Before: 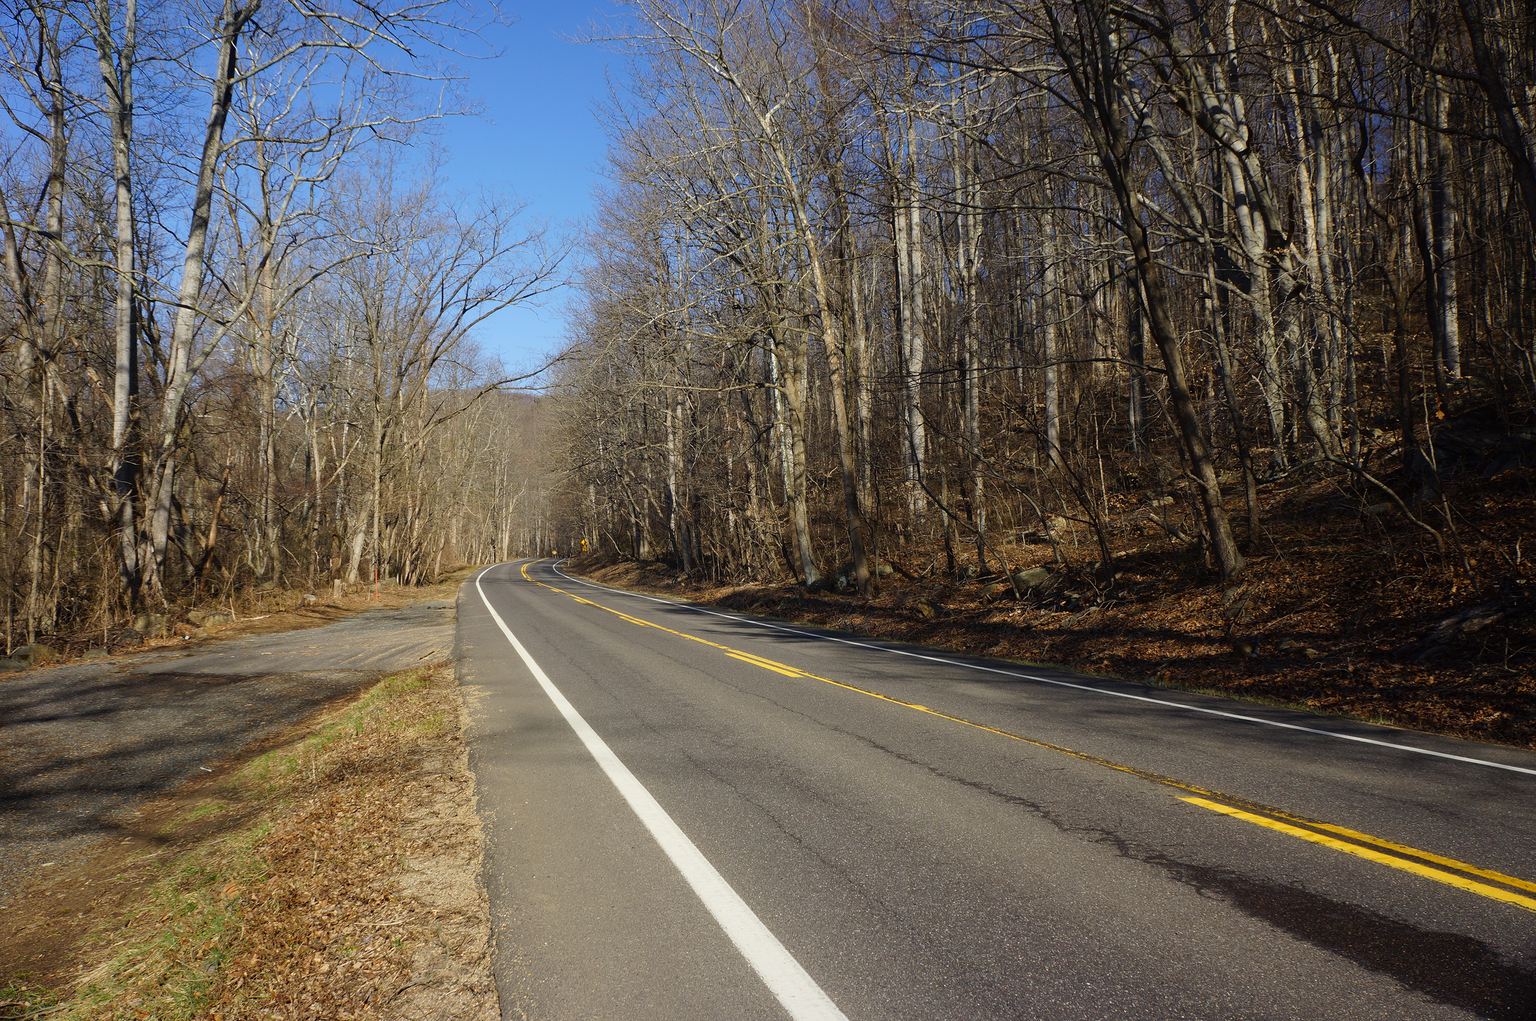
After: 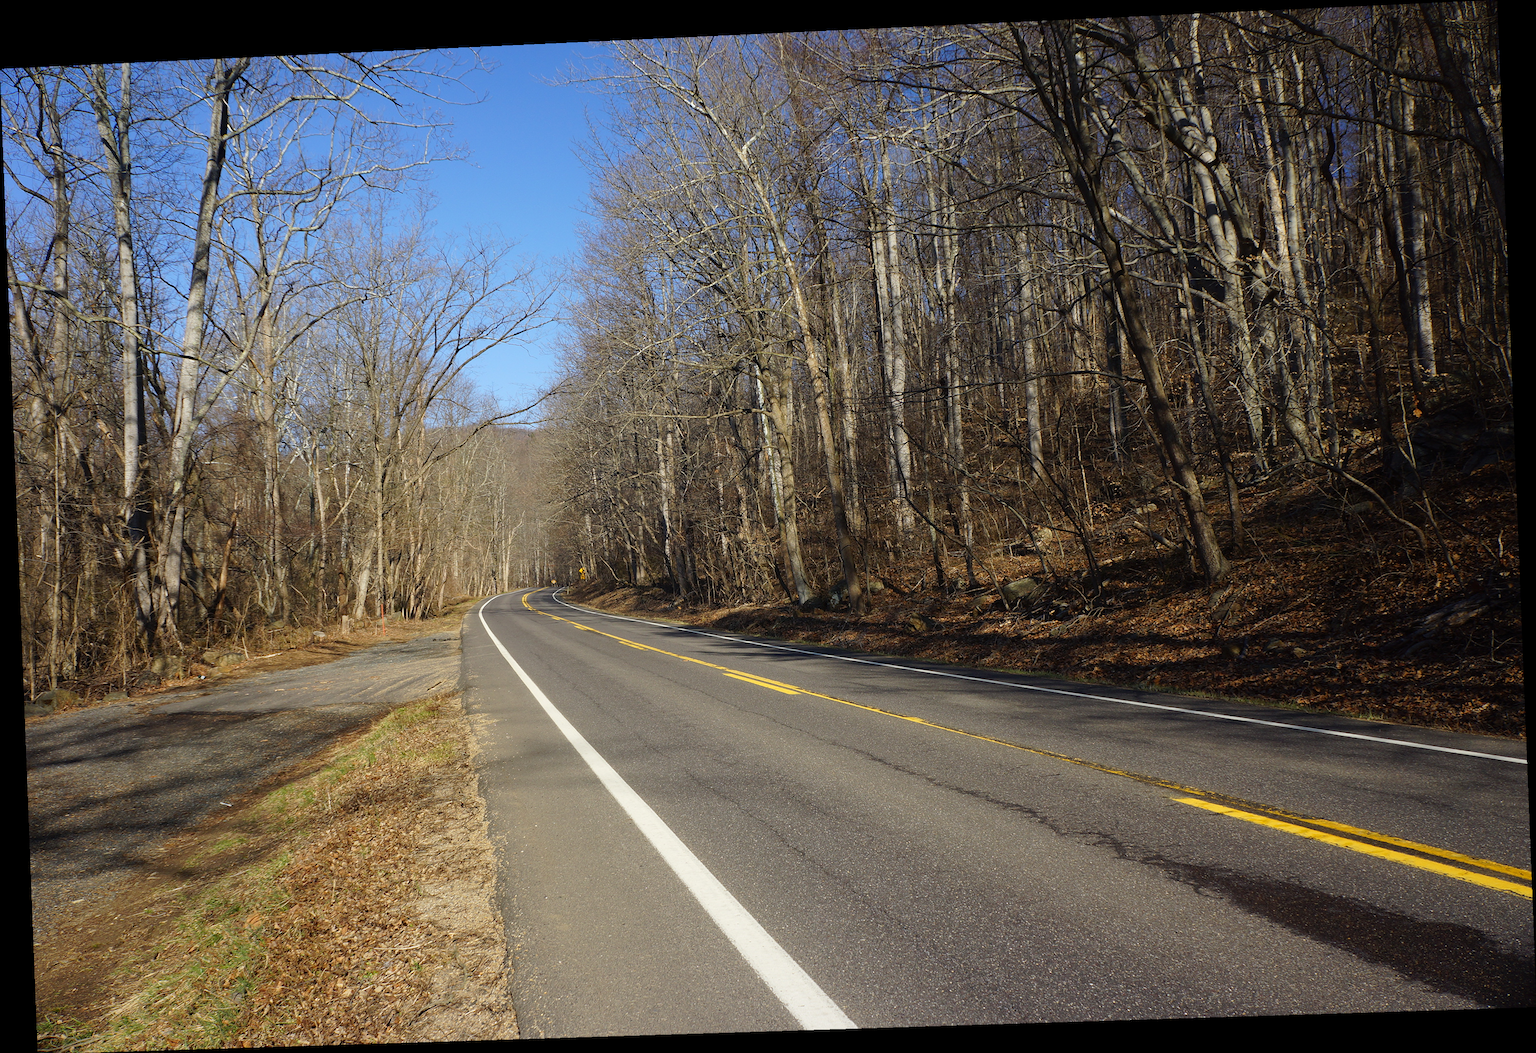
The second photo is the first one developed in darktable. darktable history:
exposure: exposure 0.078 EV, compensate highlight preservation false
rotate and perspective: rotation -2.22°, lens shift (horizontal) -0.022, automatic cropping off
